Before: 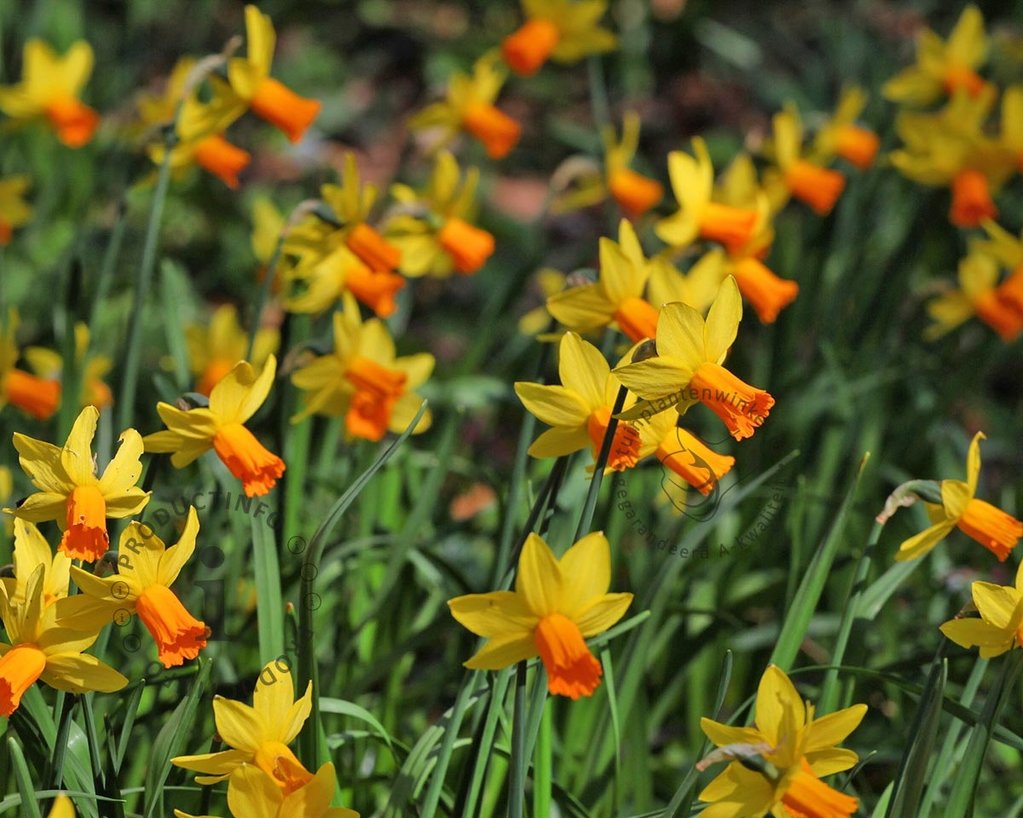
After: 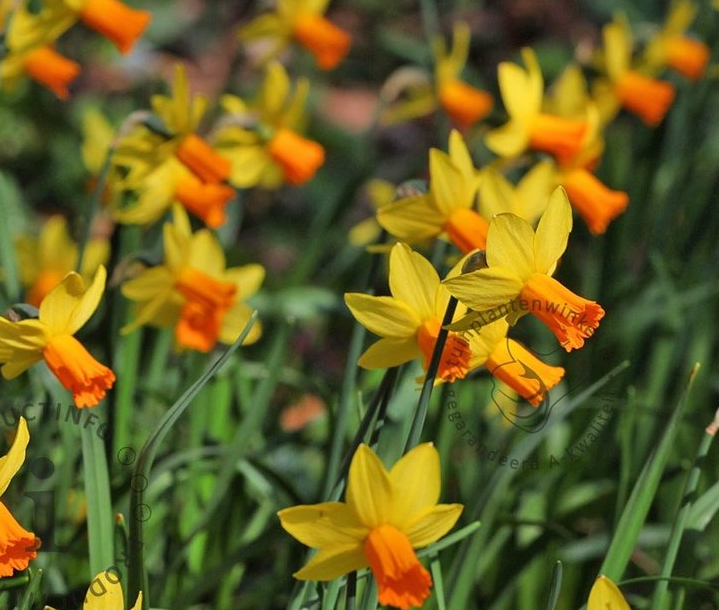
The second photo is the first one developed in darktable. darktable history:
crop and rotate: left 16.669%, top 10.952%, right 13.045%, bottom 14.409%
